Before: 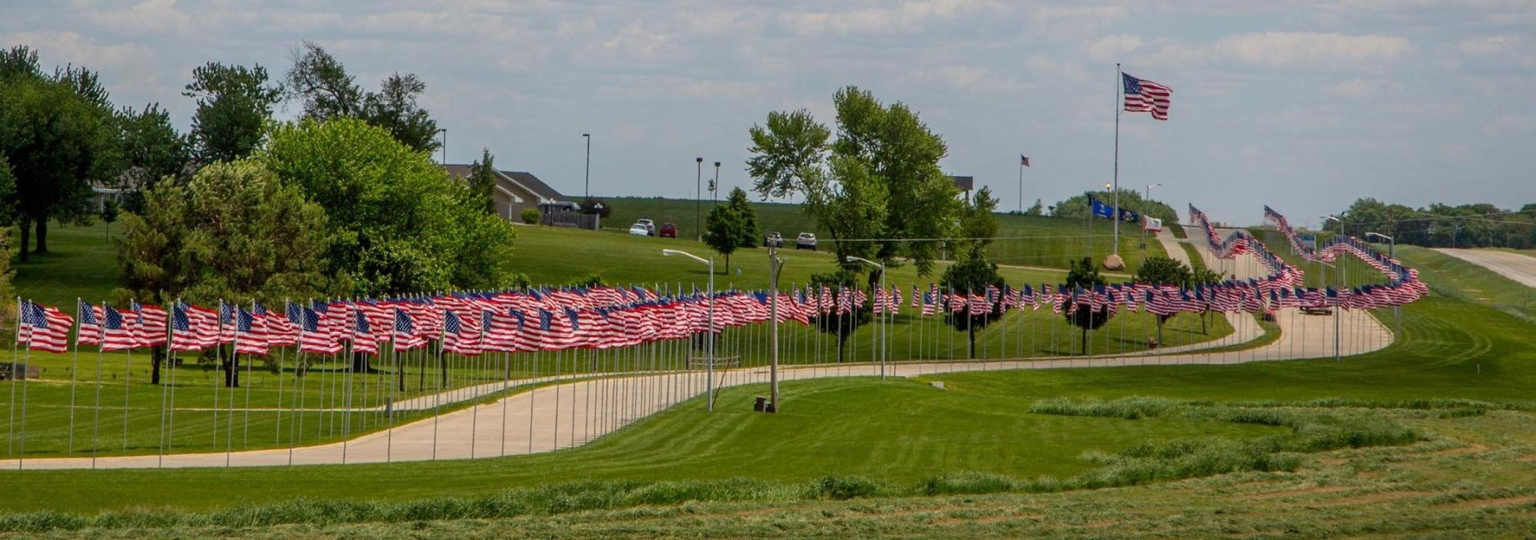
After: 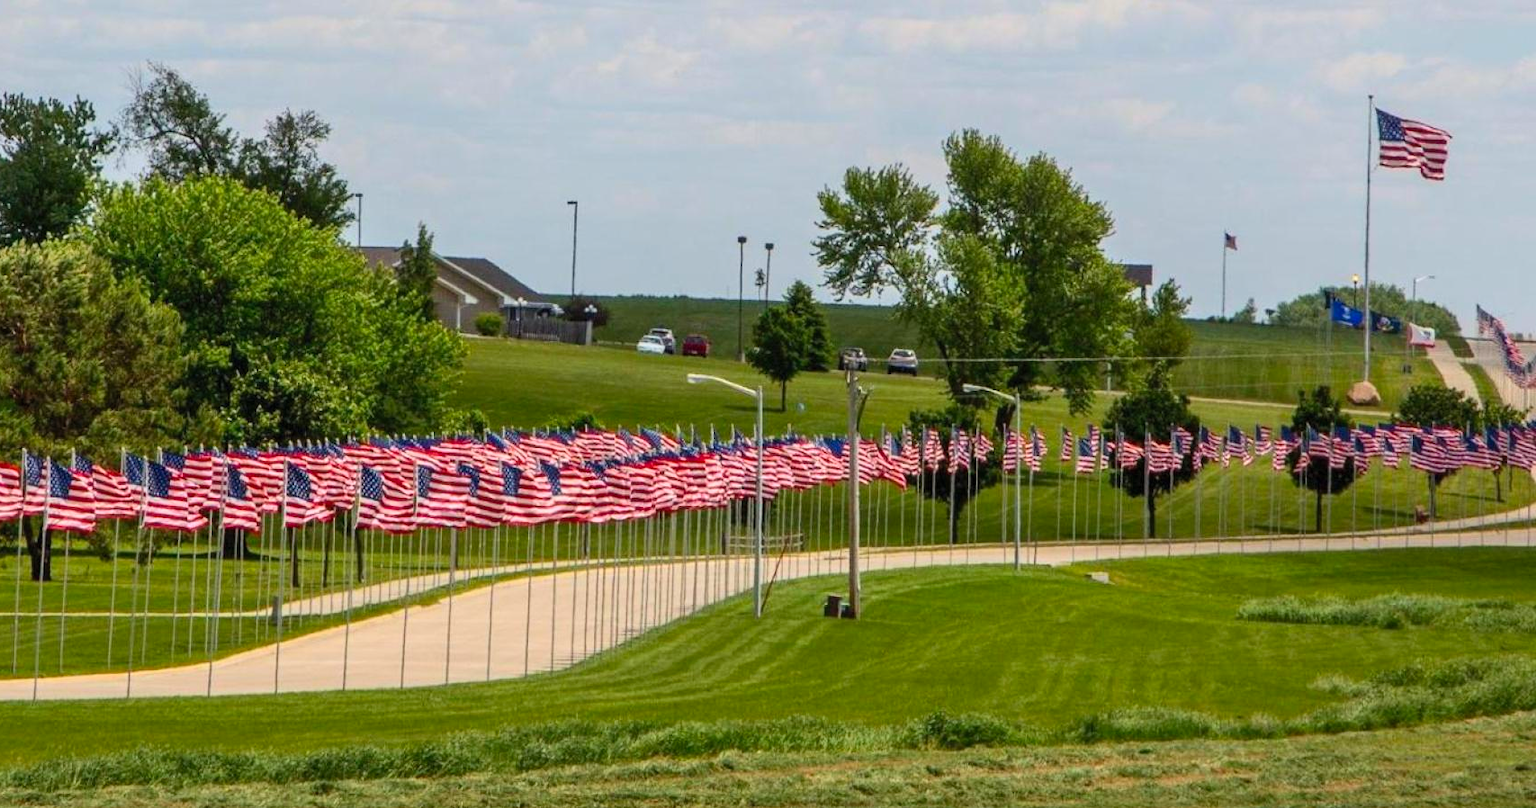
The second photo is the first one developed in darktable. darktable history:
crop and rotate: left 13.351%, right 19.968%
contrast brightness saturation: contrast 0.196, brightness 0.155, saturation 0.225
